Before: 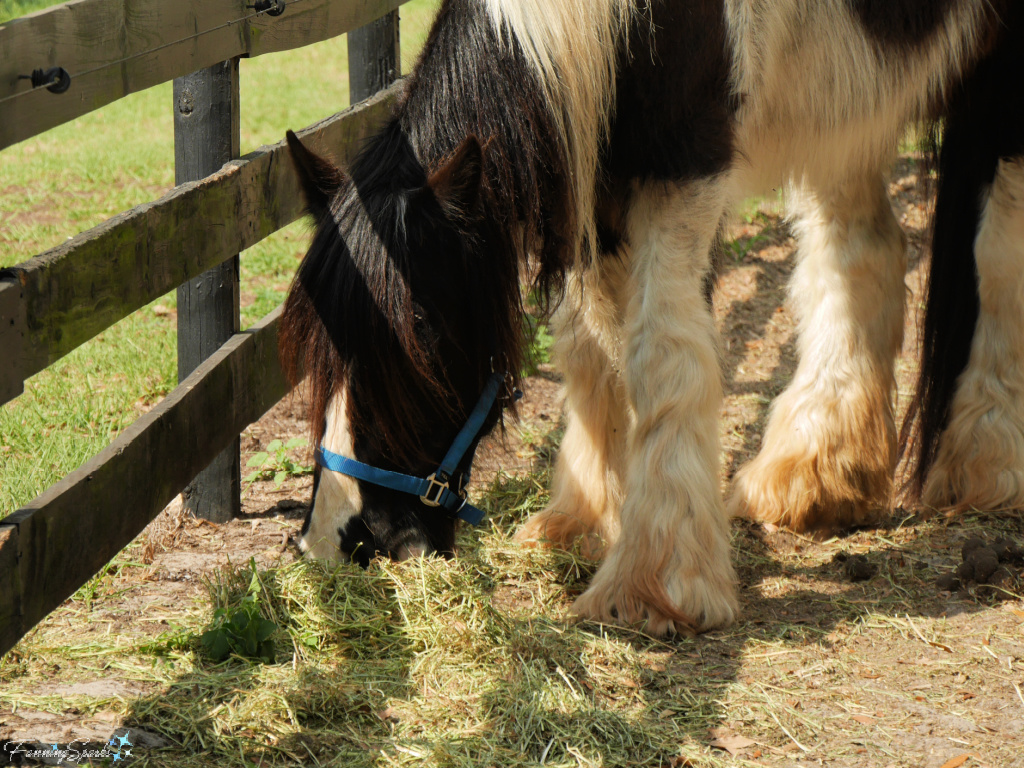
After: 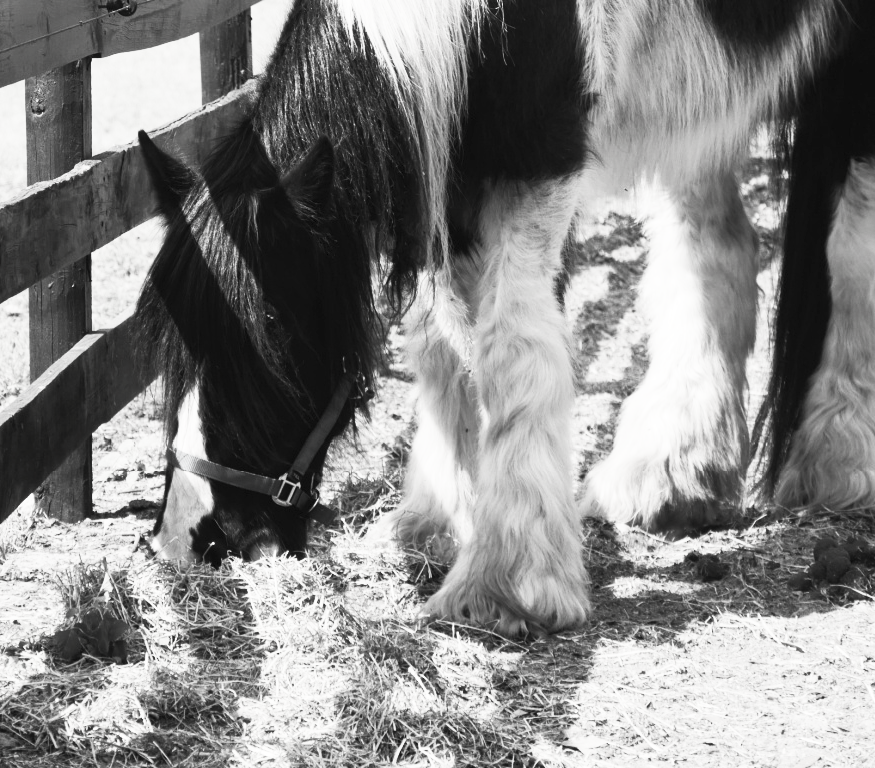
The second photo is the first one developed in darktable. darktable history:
exposure: compensate exposure bias true, compensate highlight preservation false
crop and rotate: left 14.514%
contrast brightness saturation: contrast 0.516, brightness 0.483, saturation -0.988
